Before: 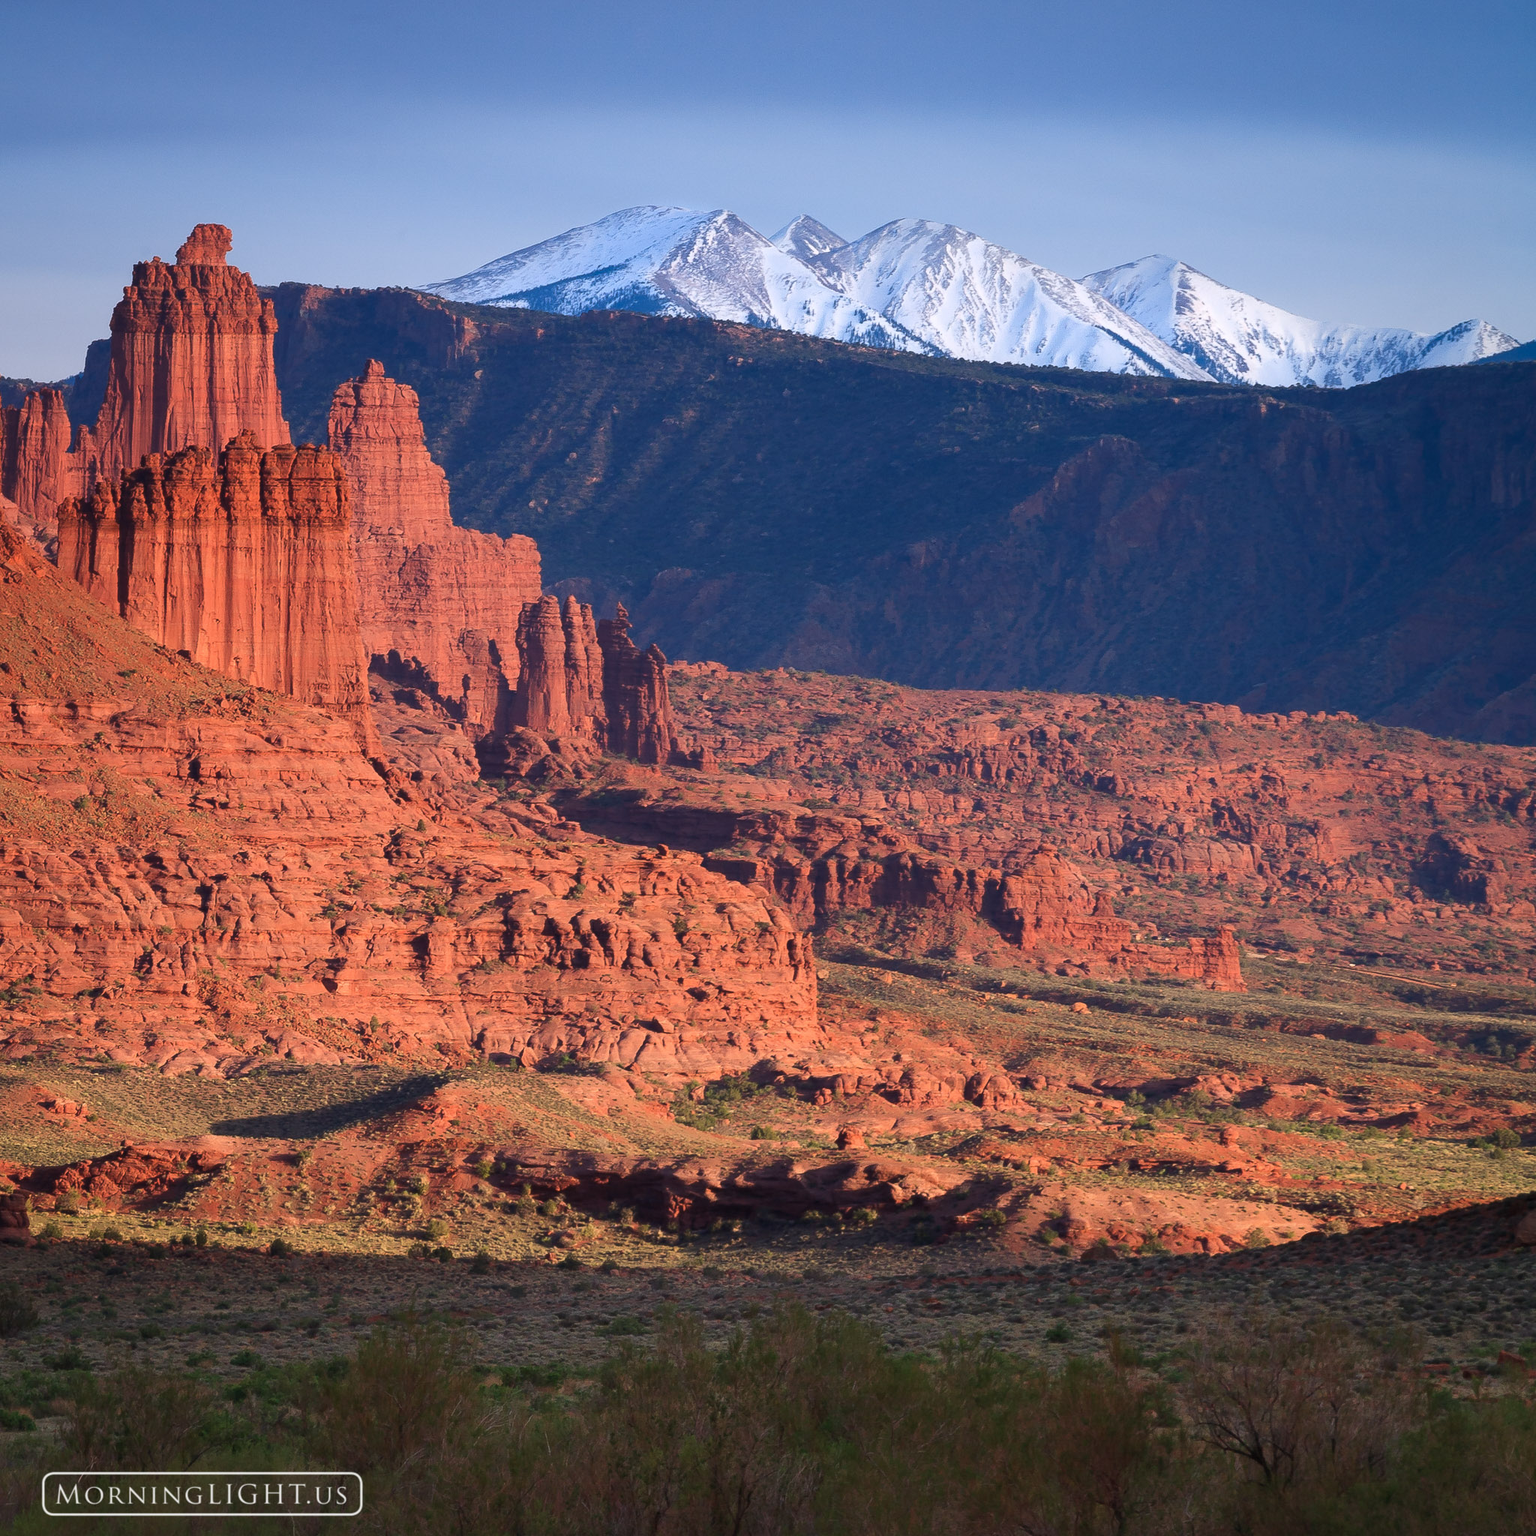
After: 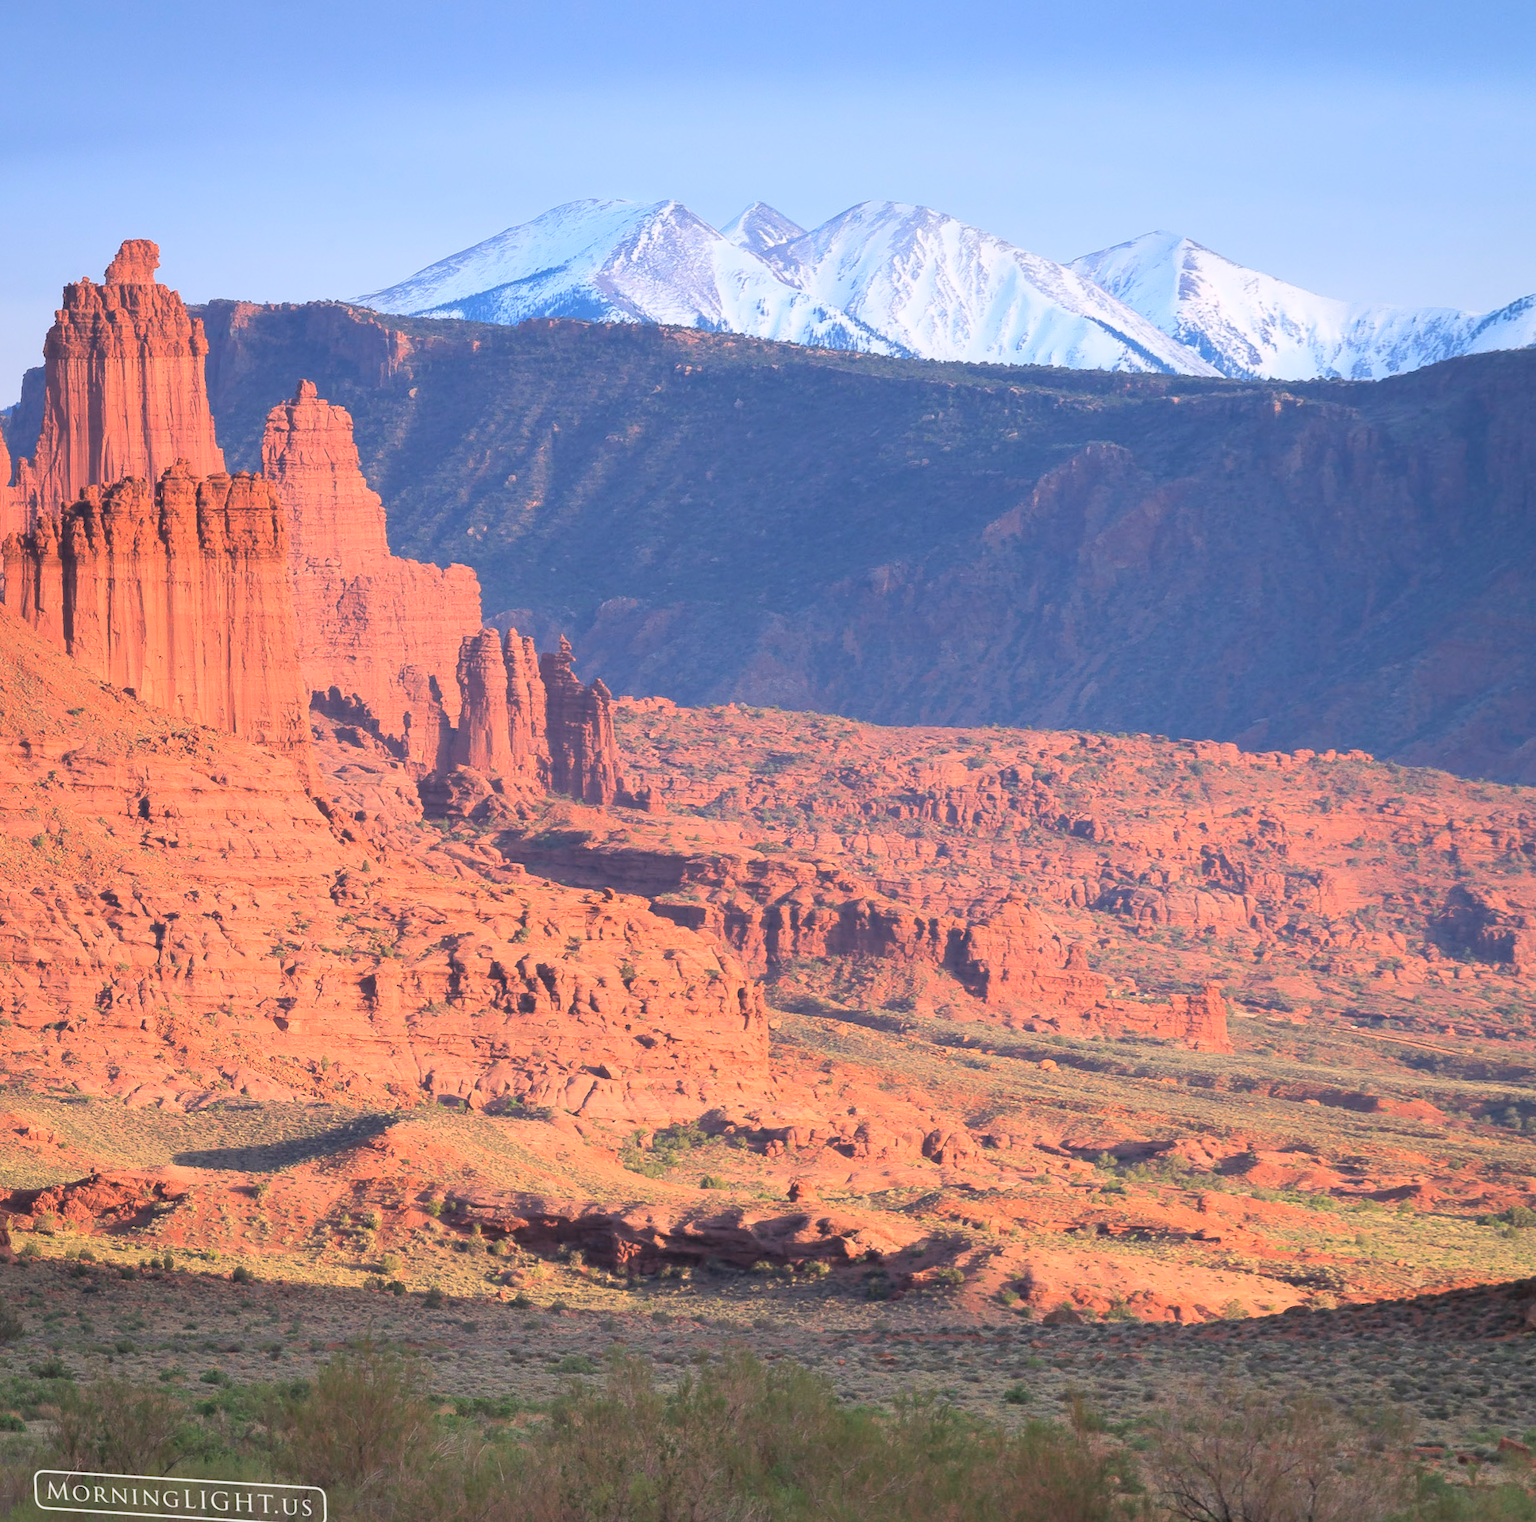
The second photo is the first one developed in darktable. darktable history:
exposure: exposure 0.559 EV, compensate highlight preservation false
global tonemap: drago (0.7, 100)
rotate and perspective: rotation 0.062°, lens shift (vertical) 0.115, lens shift (horizontal) -0.133, crop left 0.047, crop right 0.94, crop top 0.061, crop bottom 0.94
